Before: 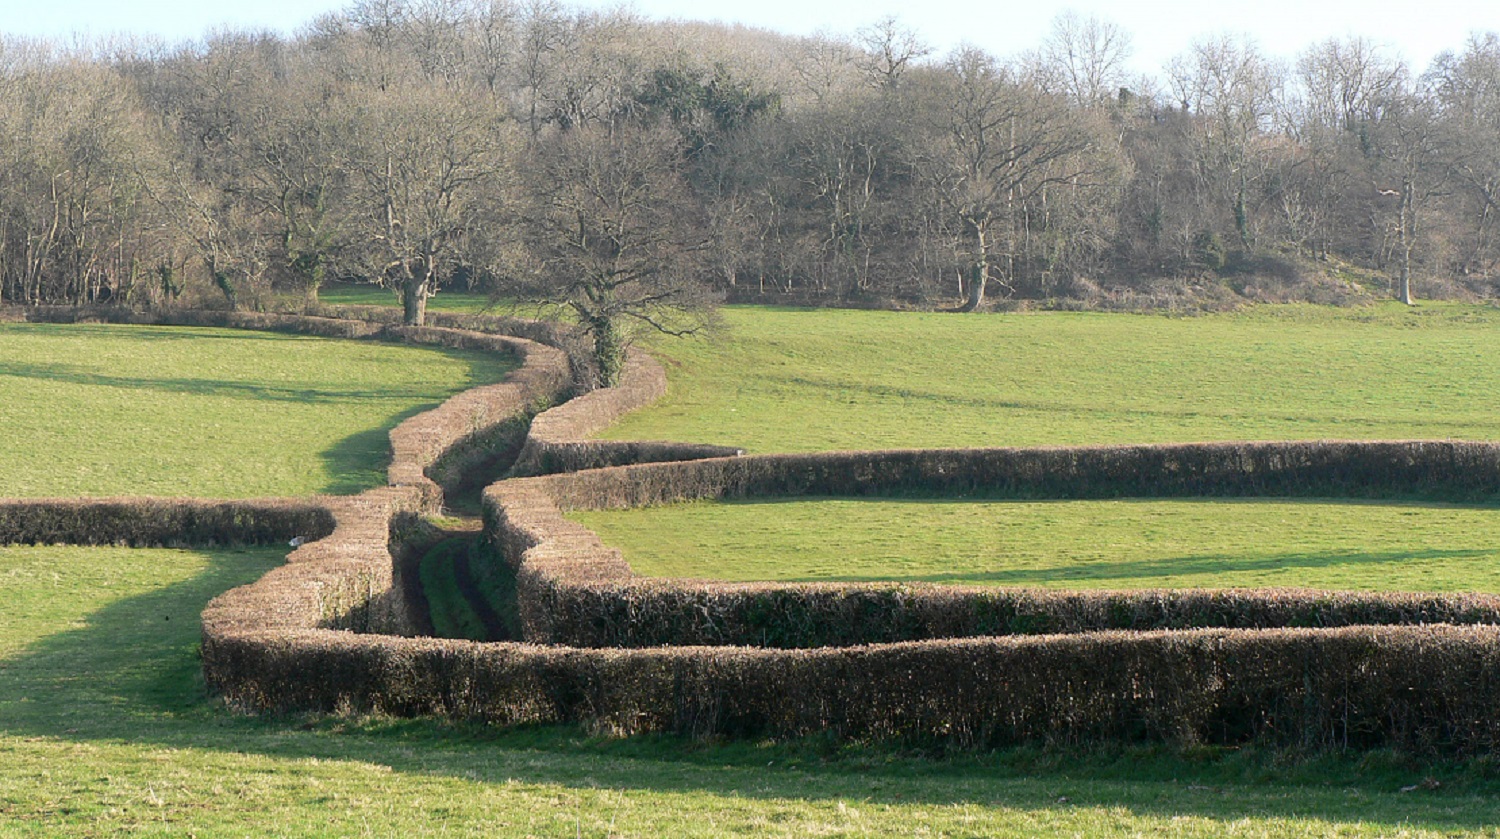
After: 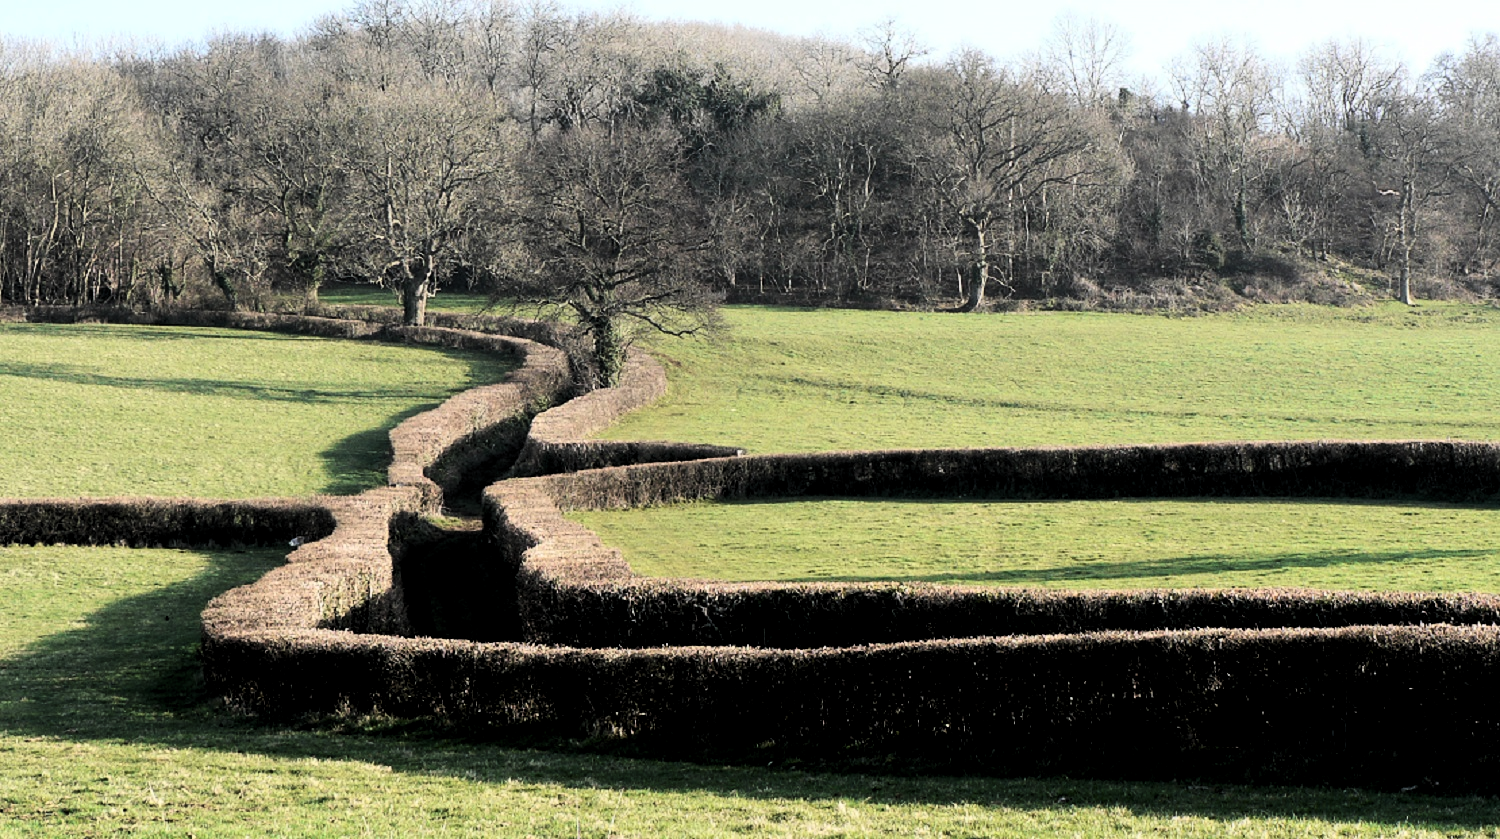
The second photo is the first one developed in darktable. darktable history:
contrast brightness saturation: contrast 0.295
levels: levels [0.116, 0.574, 1]
